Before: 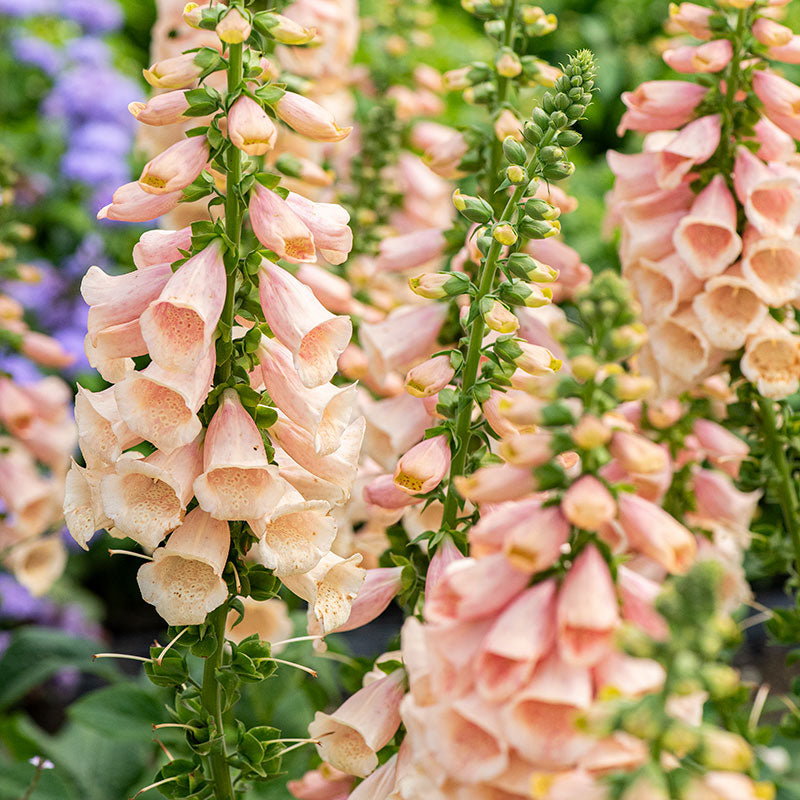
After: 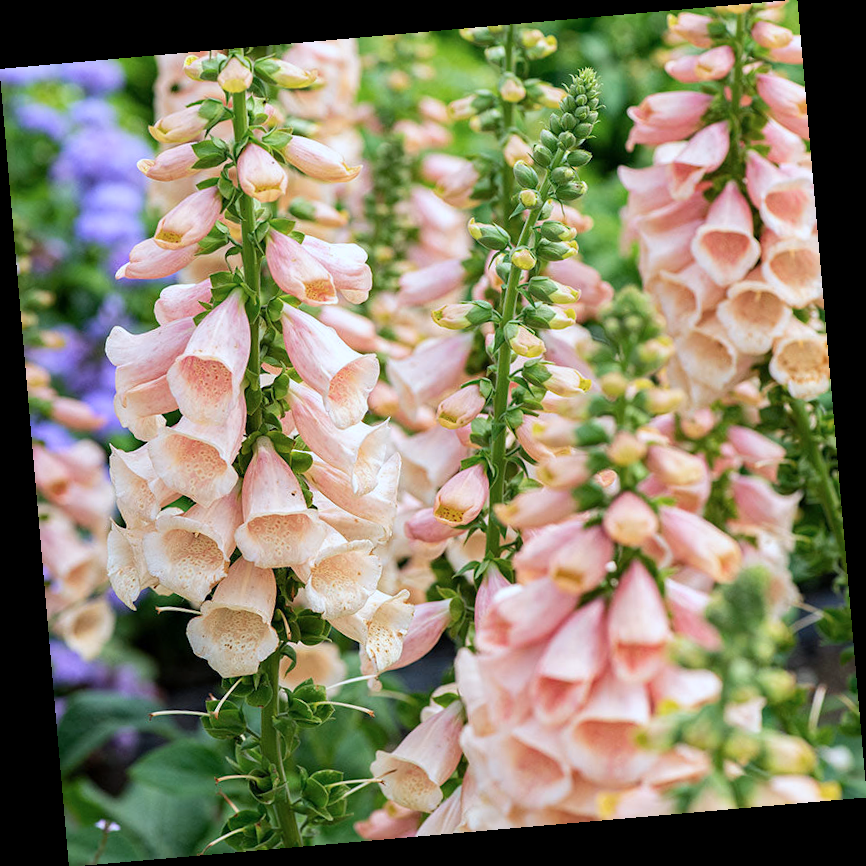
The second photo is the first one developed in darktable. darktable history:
color calibration: x 0.372, y 0.386, temperature 4283.97 K
rotate and perspective: rotation -4.98°, automatic cropping off
